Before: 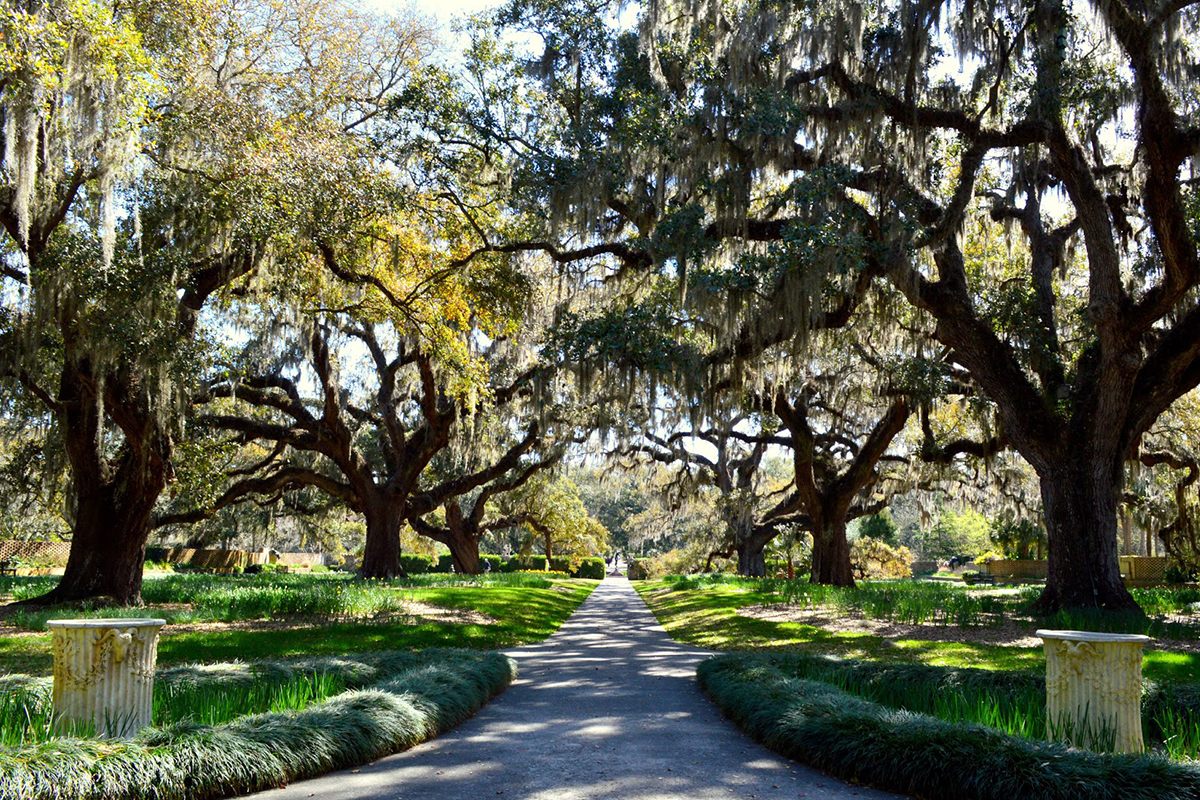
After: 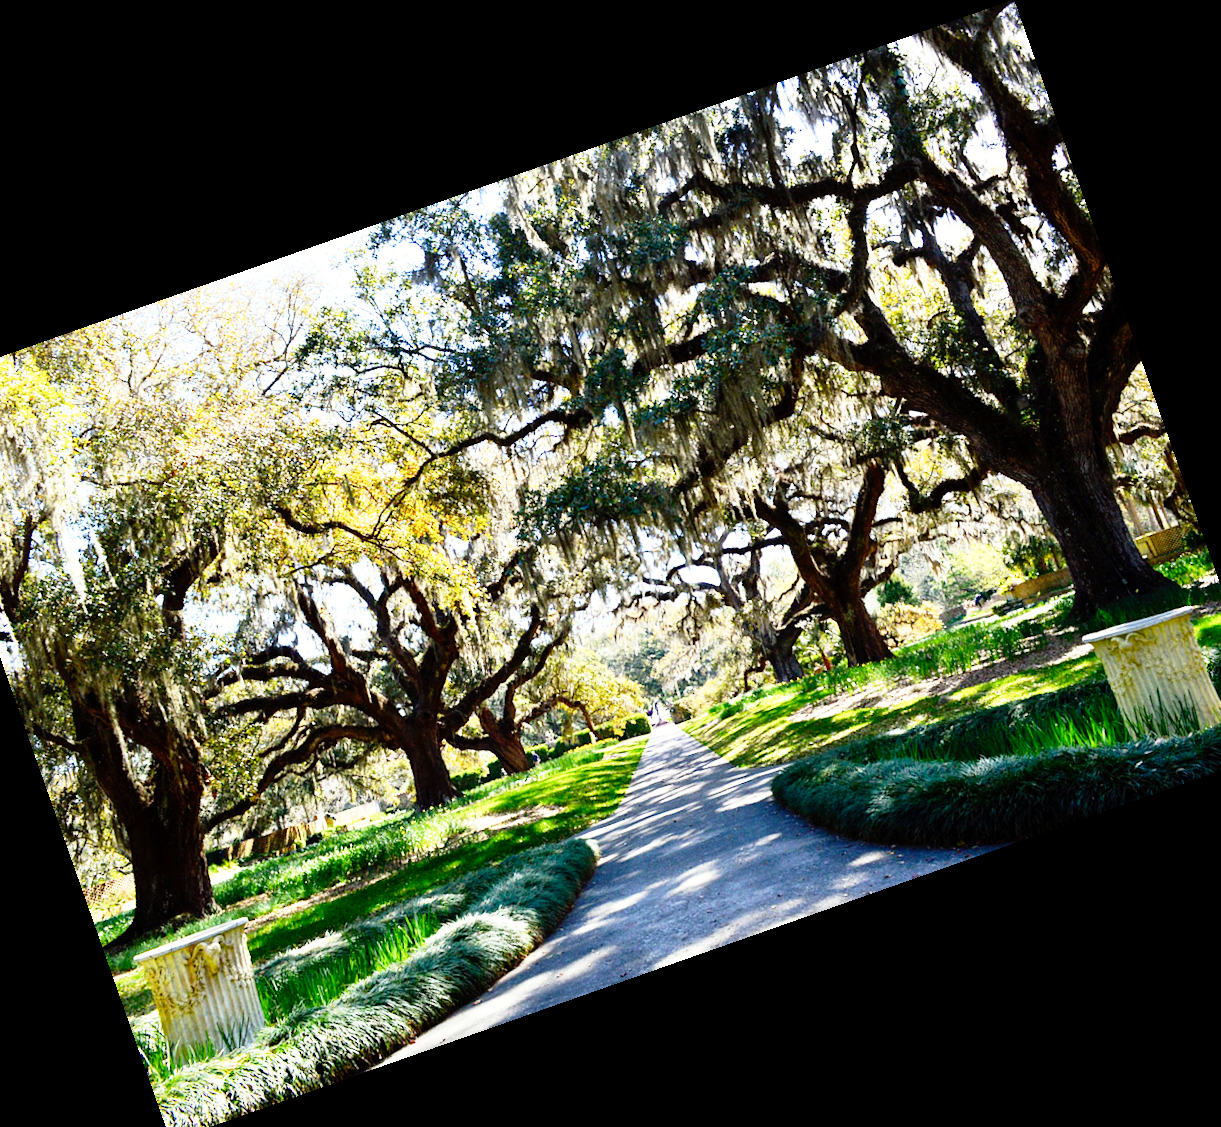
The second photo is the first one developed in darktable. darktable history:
base curve: curves: ch0 [(0, 0) (0.012, 0.01) (0.073, 0.168) (0.31, 0.711) (0.645, 0.957) (1, 1)], preserve colors none
rotate and perspective: rotation 0.226°, lens shift (vertical) -0.042, crop left 0.023, crop right 0.982, crop top 0.006, crop bottom 0.994
crop and rotate: angle 19.43°, left 6.812%, right 4.125%, bottom 1.087%
